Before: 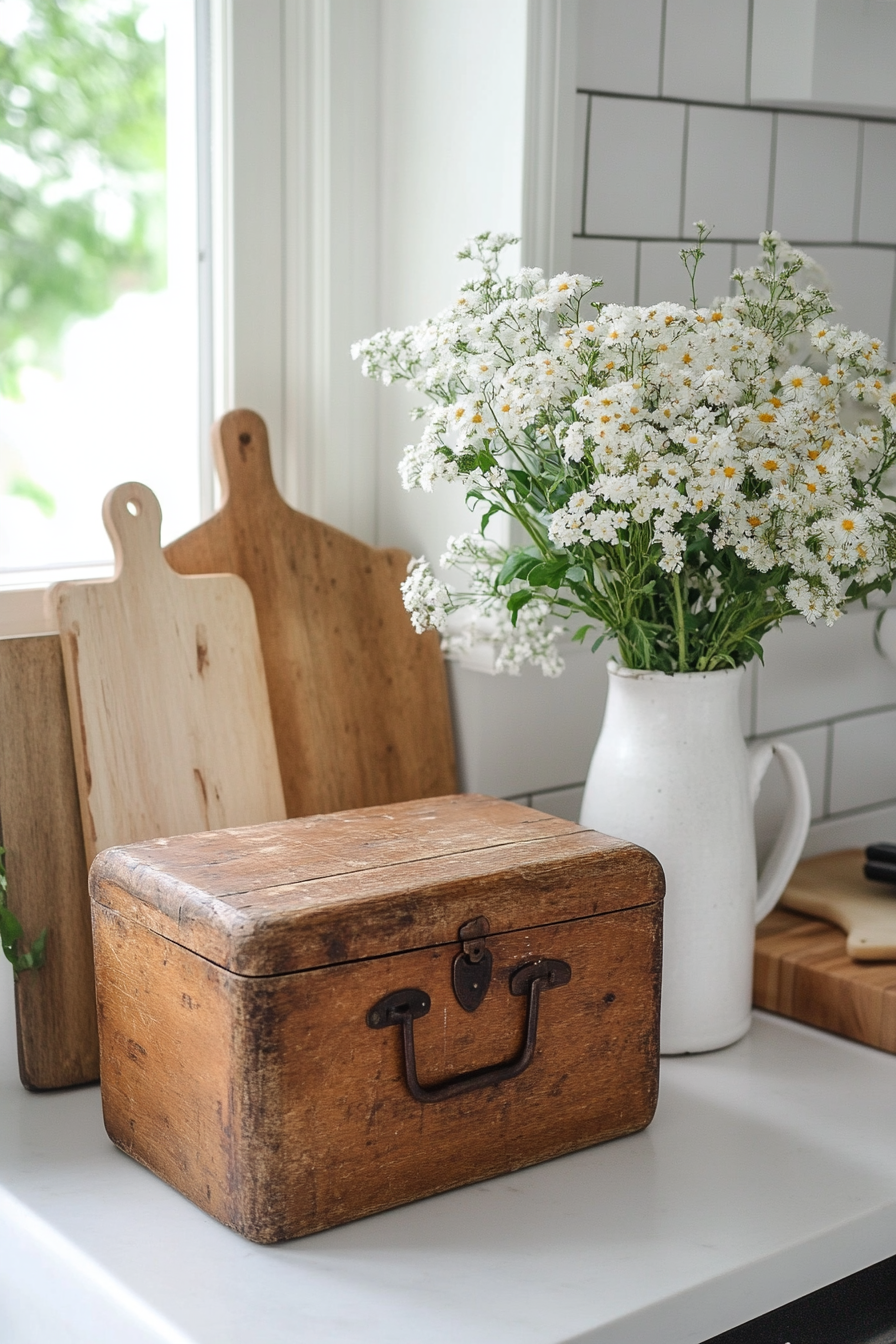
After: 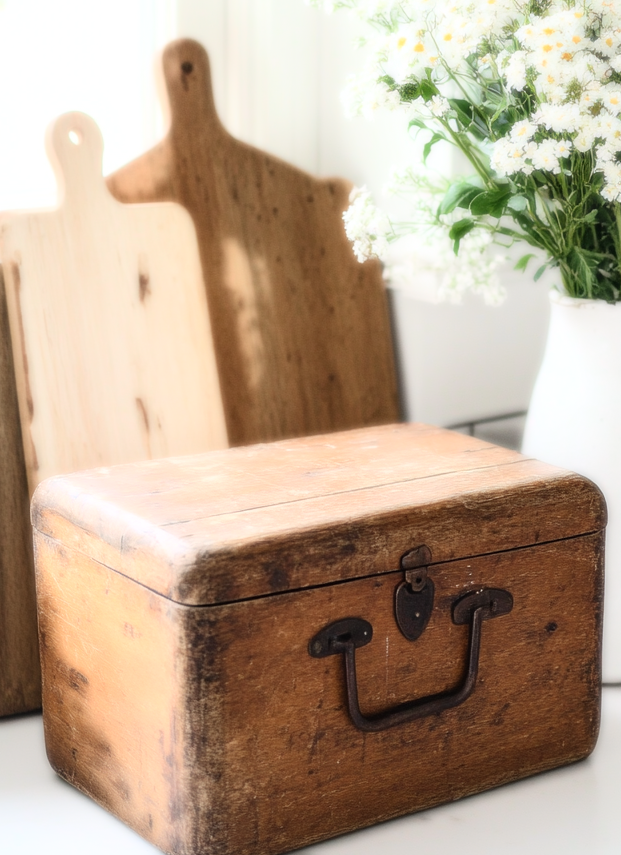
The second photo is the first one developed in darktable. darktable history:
crop: left 6.488%, top 27.668%, right 24.183%, bottom 8.656%
exposure: compensate exposure bias true, compensate highlight preservation false
bloom: size 0%, threshold 54.82%, strength 8.31%
